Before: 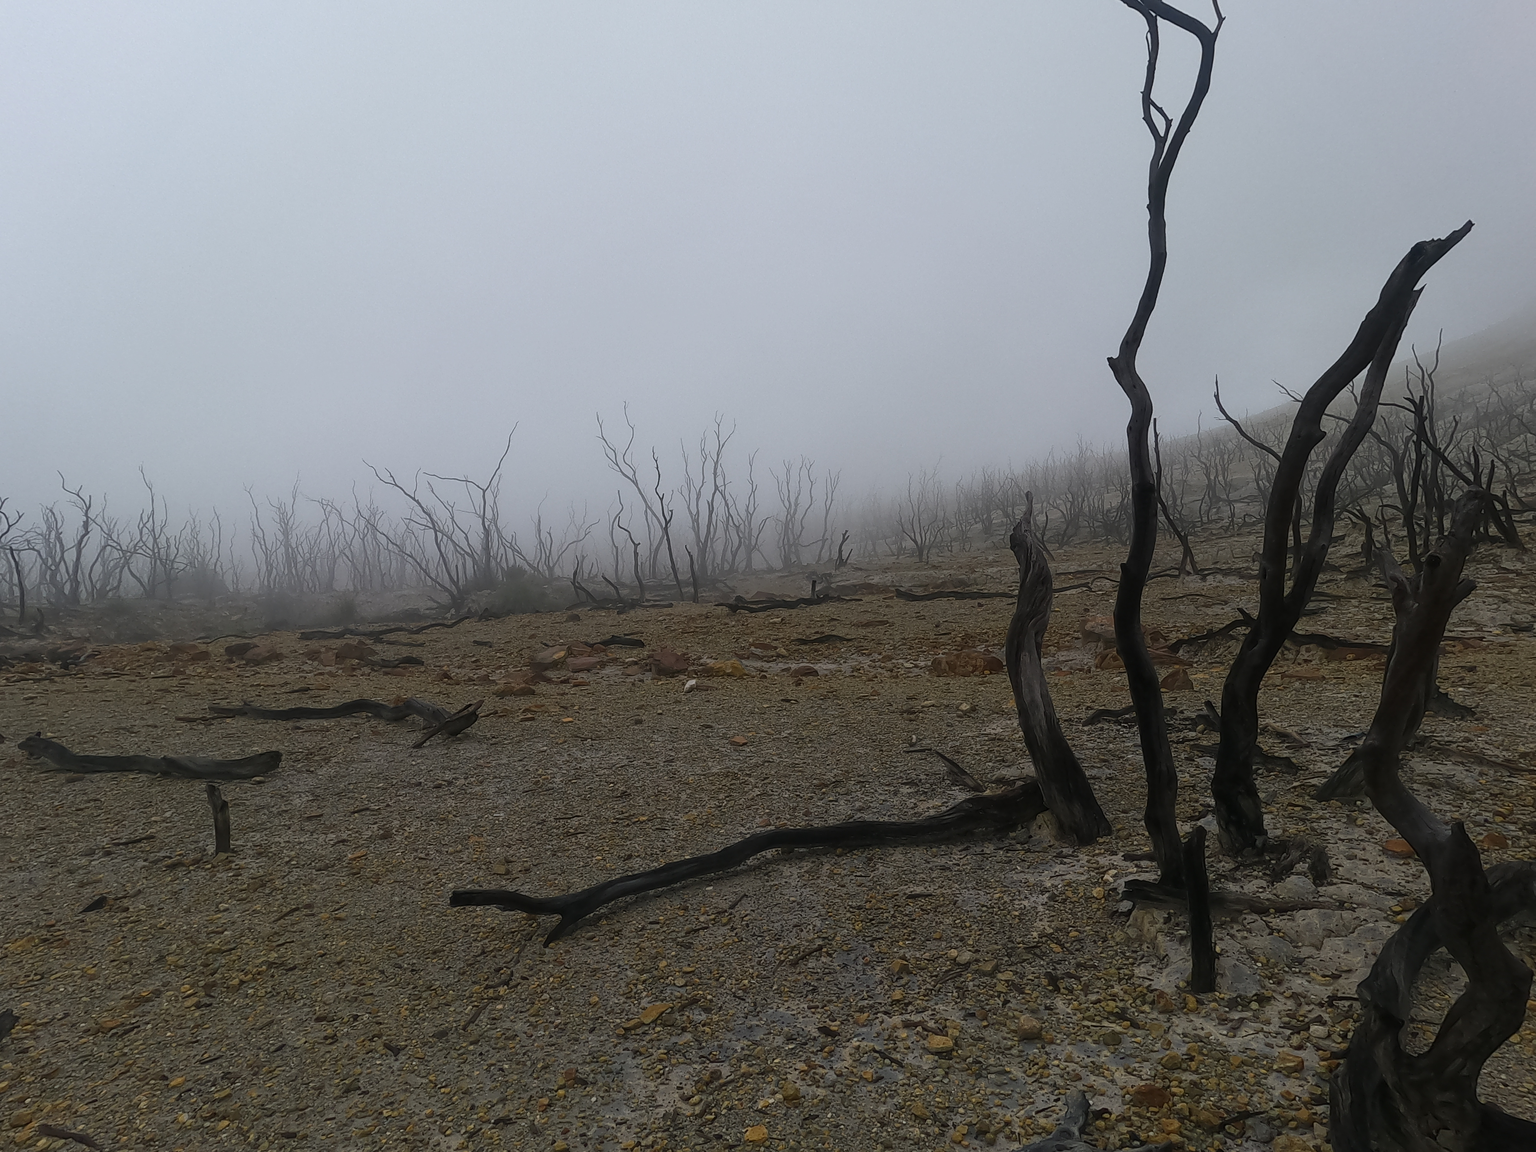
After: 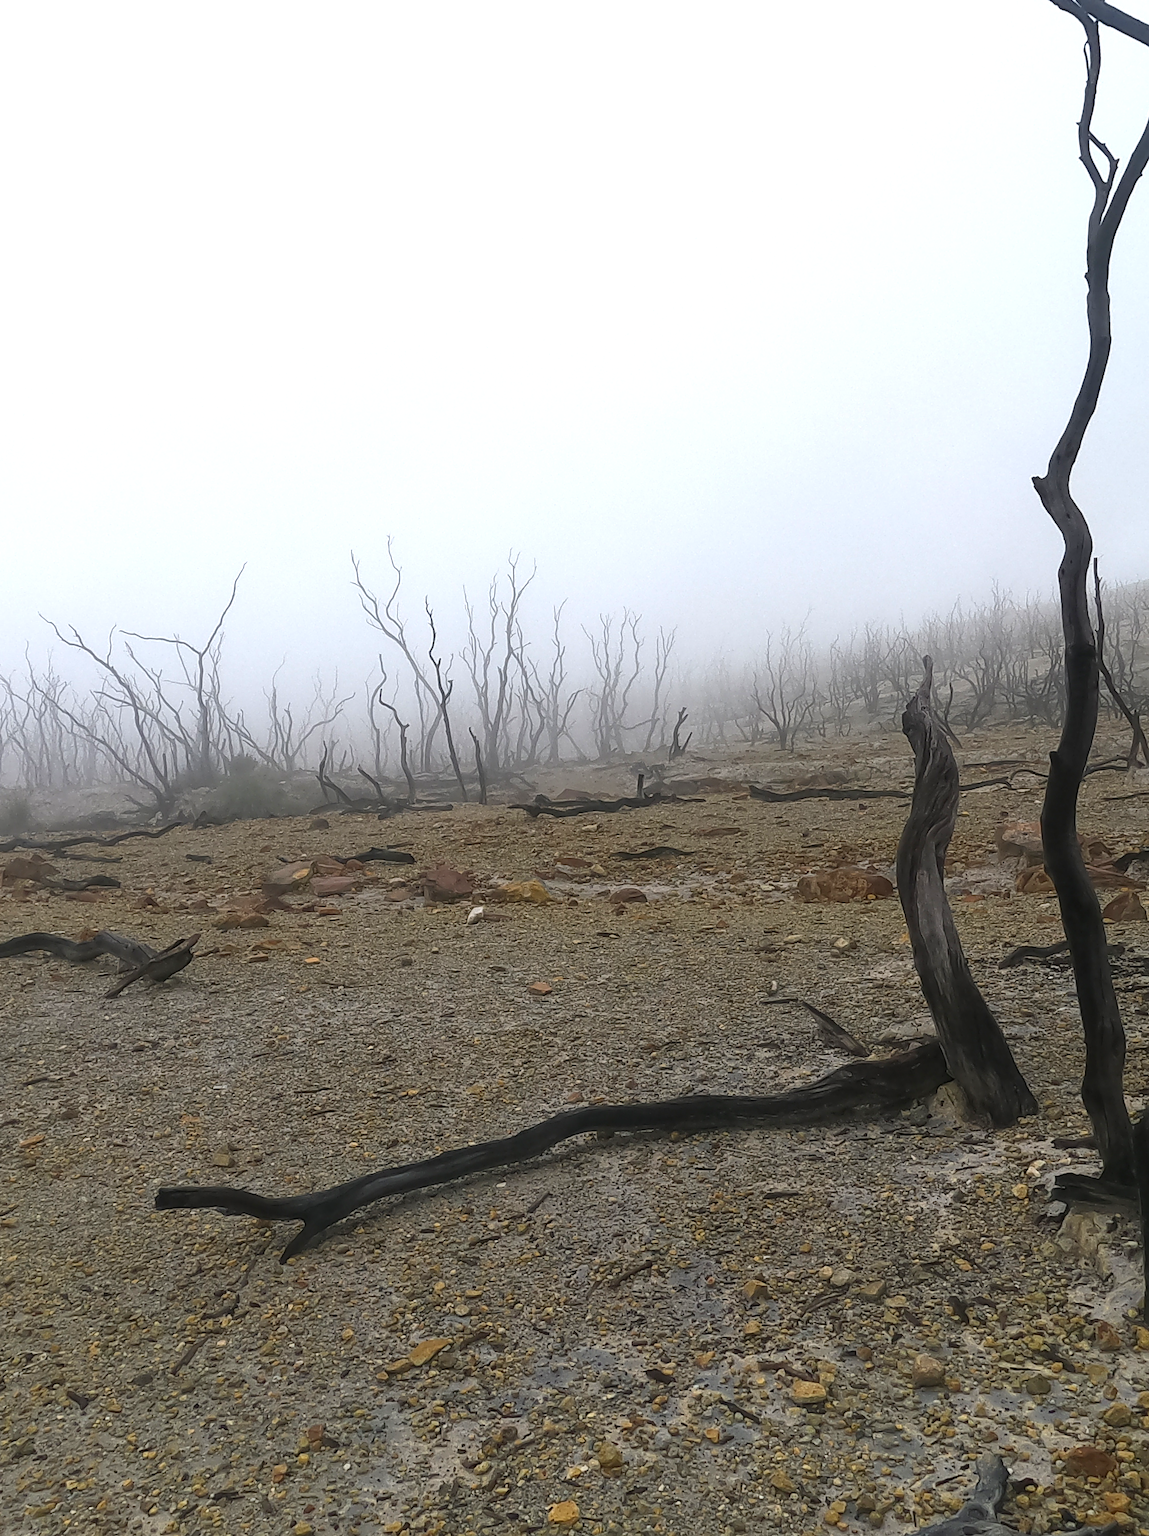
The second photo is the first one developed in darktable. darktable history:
crop: left 21.743%, right 22.153%, bottom 0.013%
exposure: black level correction 0, exposure 1.101 EV, compensate highlight preservation false
